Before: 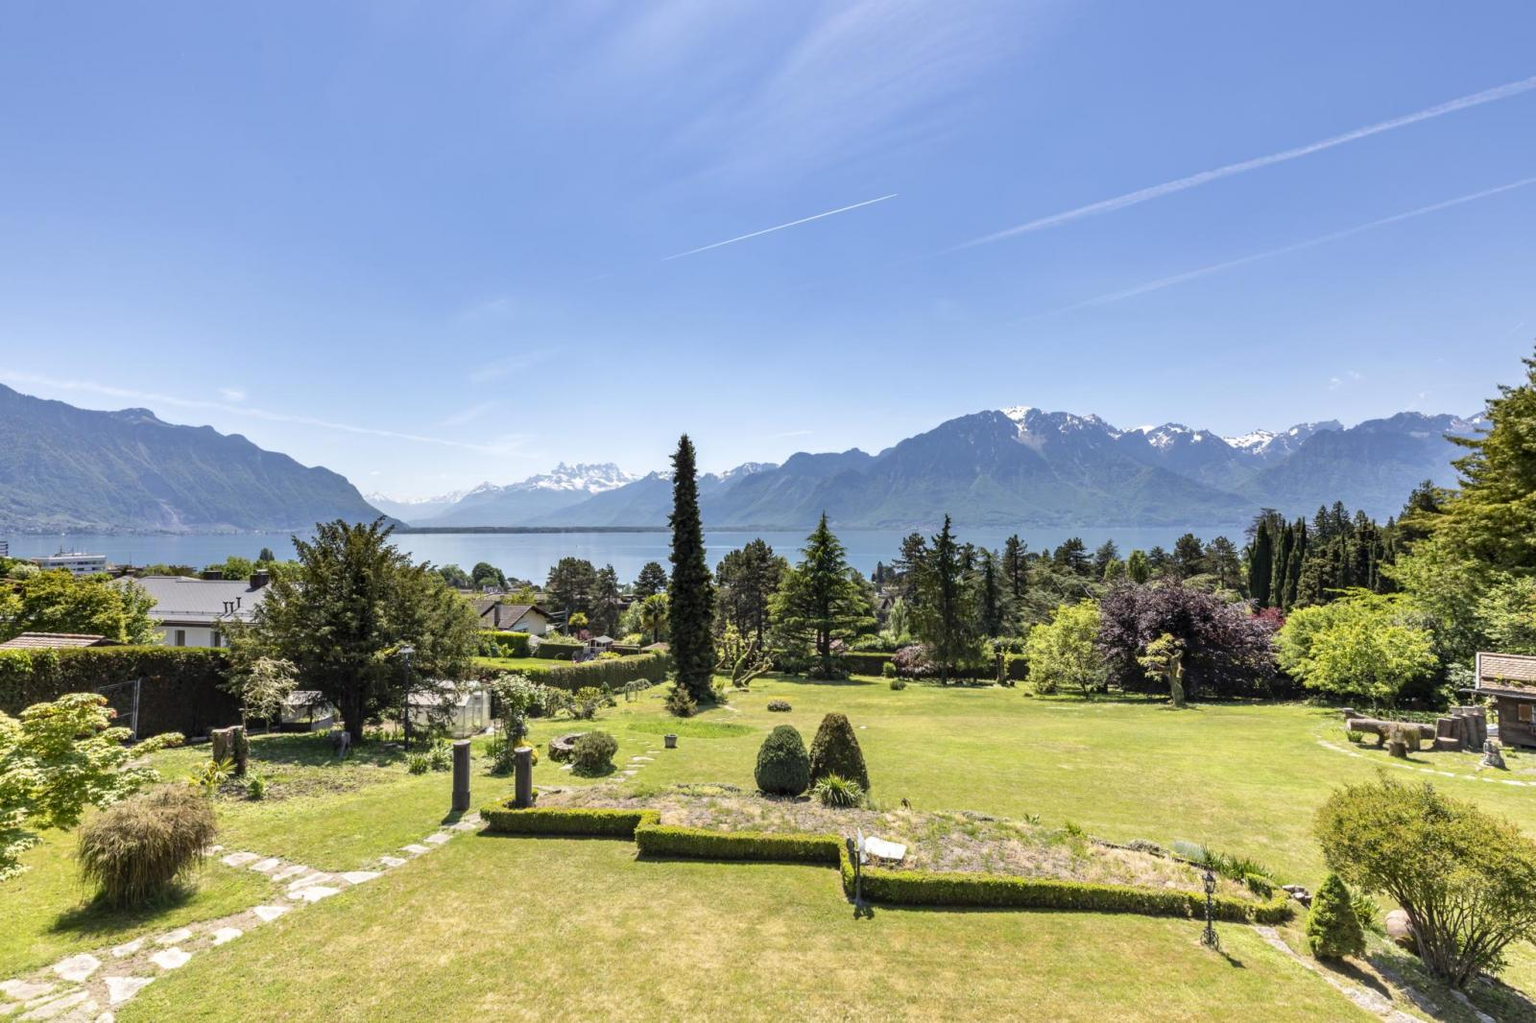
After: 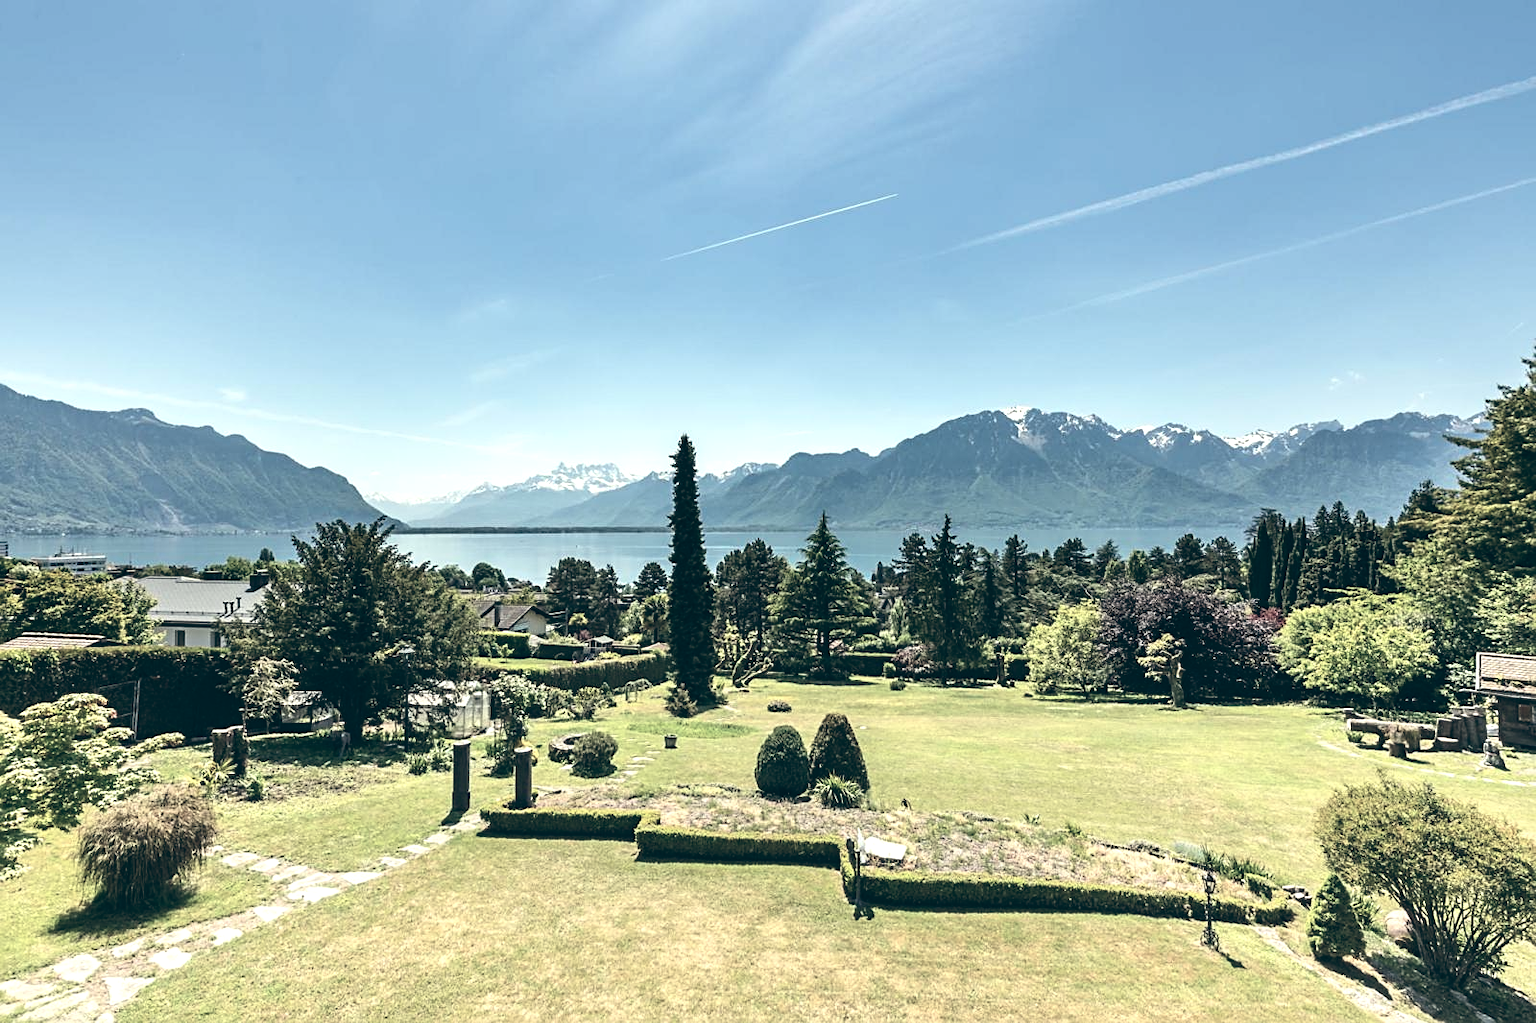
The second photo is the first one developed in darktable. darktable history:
tone equalizer: on, module defaults
exposure: compensate highlight preservation false
color calibration: illuminant same as pipeline (D50), adaptation none (bypass), gamut compression 1.72
contrast brightness saturation: contrast 0.15, brightness -0.01, saturation 0.1
white balance: red 1.123, blue 0.83
color correction: highlights a* -12.64, highlights b* -18.1, saturation 0.7
sharpen: on, module defaults
color balance: lift [1.016, 0.983, 1, 1.017], gamma [0.958, 1, 1, 1], gain [0.981, 1.007, 0.993, 1.002], input saturation 118.26%, contrast 13.43%, contrast fulcrum 21.62%, output saturation 82.76%
